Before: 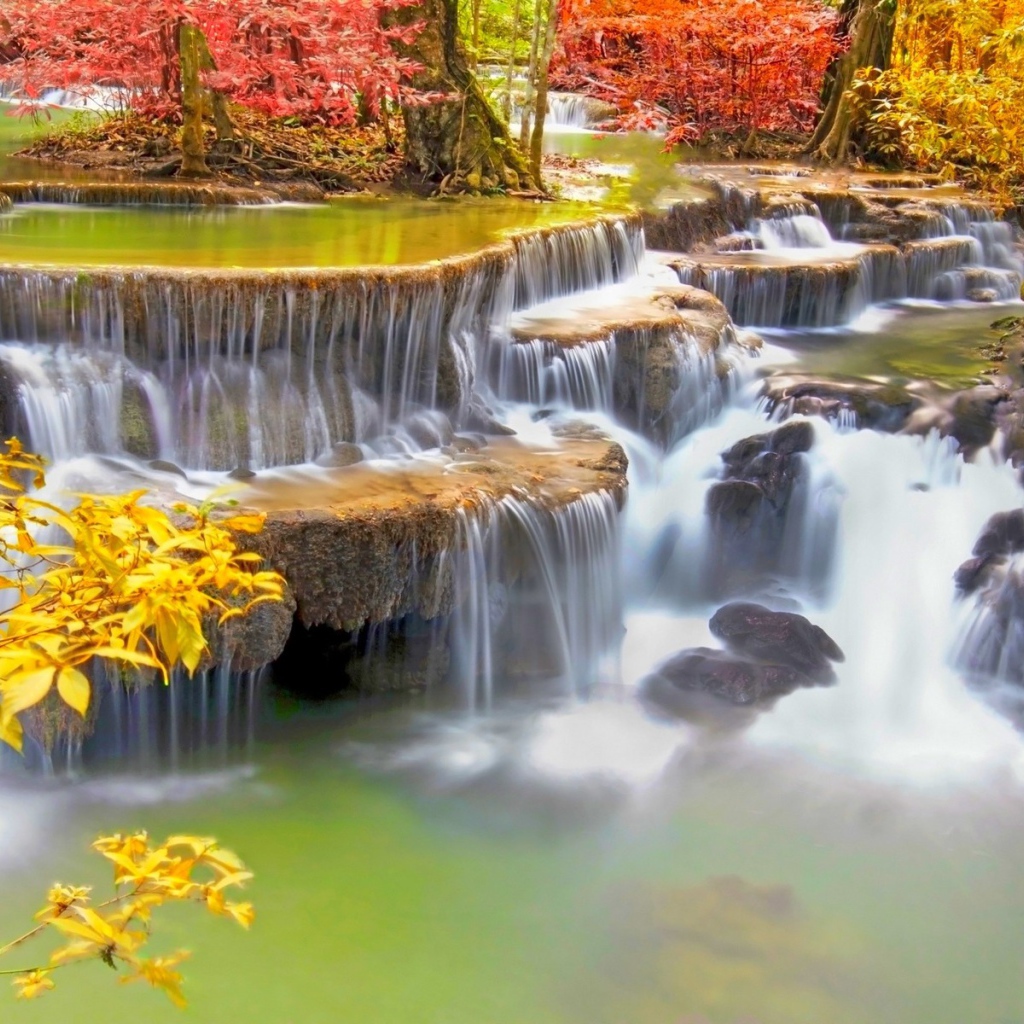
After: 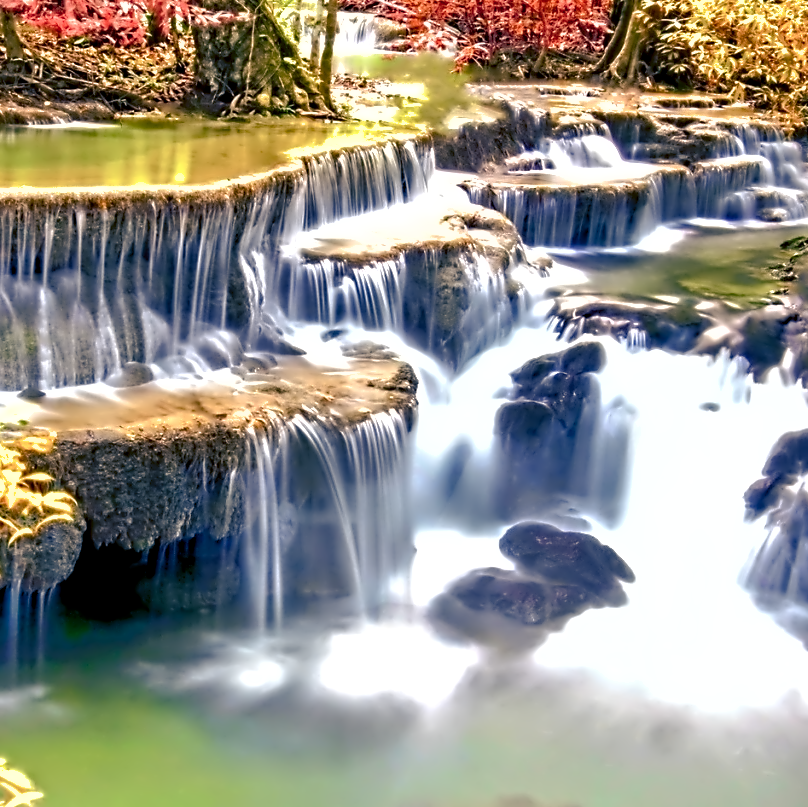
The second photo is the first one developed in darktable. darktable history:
crop and rotate: left 20.577%, top 7.84%, right 0.462%, bottom 13.32%
color balance rgb: shadows lift › luminance -40.762%, shadows lift › chroma 14.032%, shadows lift › hue 257.29°, perceptual saturation grading › global saturation 20%, perceptual saturation grading › highlights -49.527%, perceptual saturation grading › shadows 24.587%
tone equalizer: -8 EV -0.731 EV, -7 EV -0.684 EV, -6 EV -0.593 EV, -5 EV -0.395 EV, -3 EV 0.387 EV, -2 EV 0.6 EV, -1 EV 0.696 EV, +0 EV 0.748 EV, edges refinement/feathering 500, mask exposure compensation -1.57 EV, preserve details no
exposure: black level correction 0, exposure 0 EV, compensate highlight preservation false
shadows and highlights: on, module defaults
contrast equalizer: octaves 7, y [[0.5, 0.542, 0.583, 0.625, 0.667, 0.708], [0.5 ×6], [0.5 ×6], [0, 0.033, 0.067, 0.1, 0.133, 0.167], [0, 0.05, 0.1, 0.15, 0.2, 0.25]]
